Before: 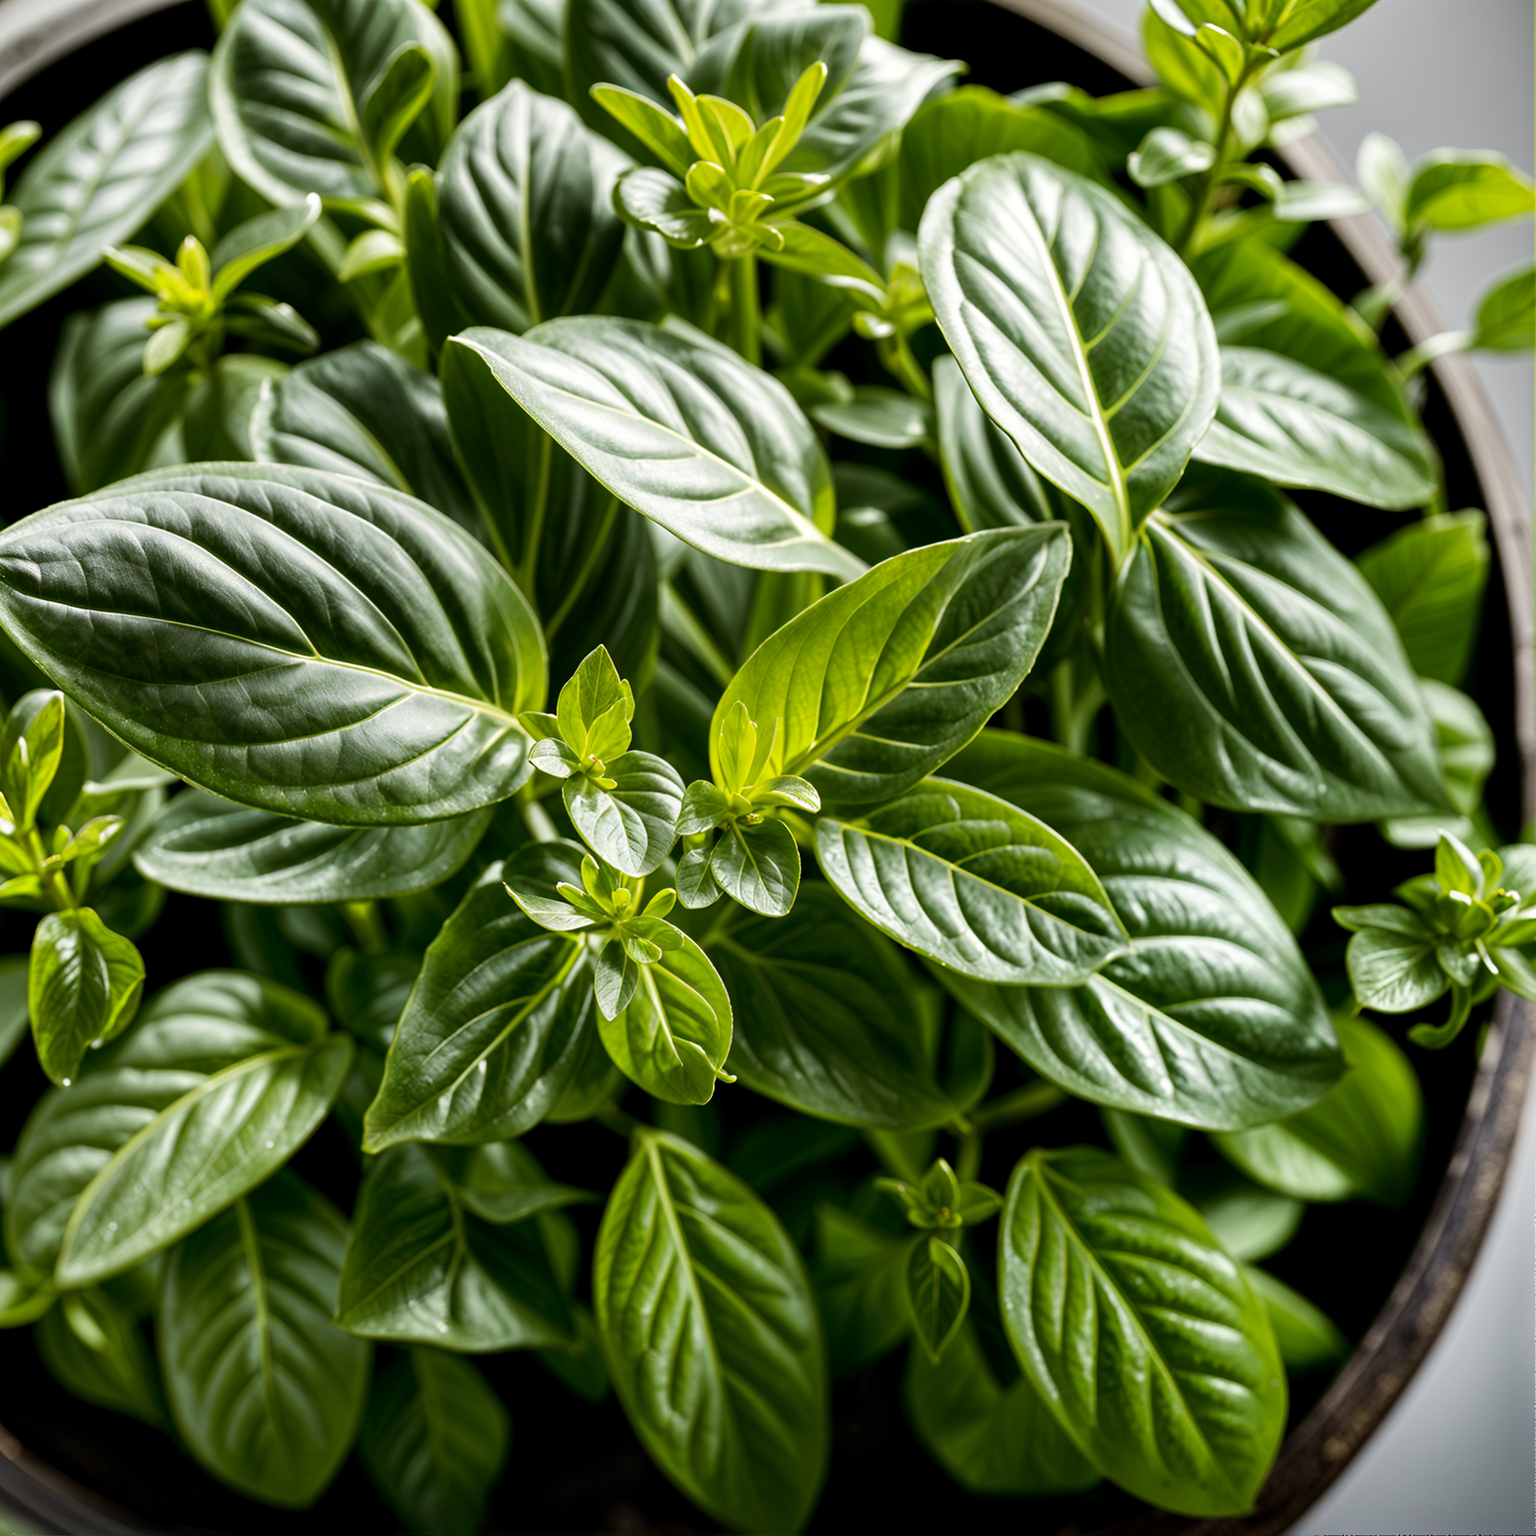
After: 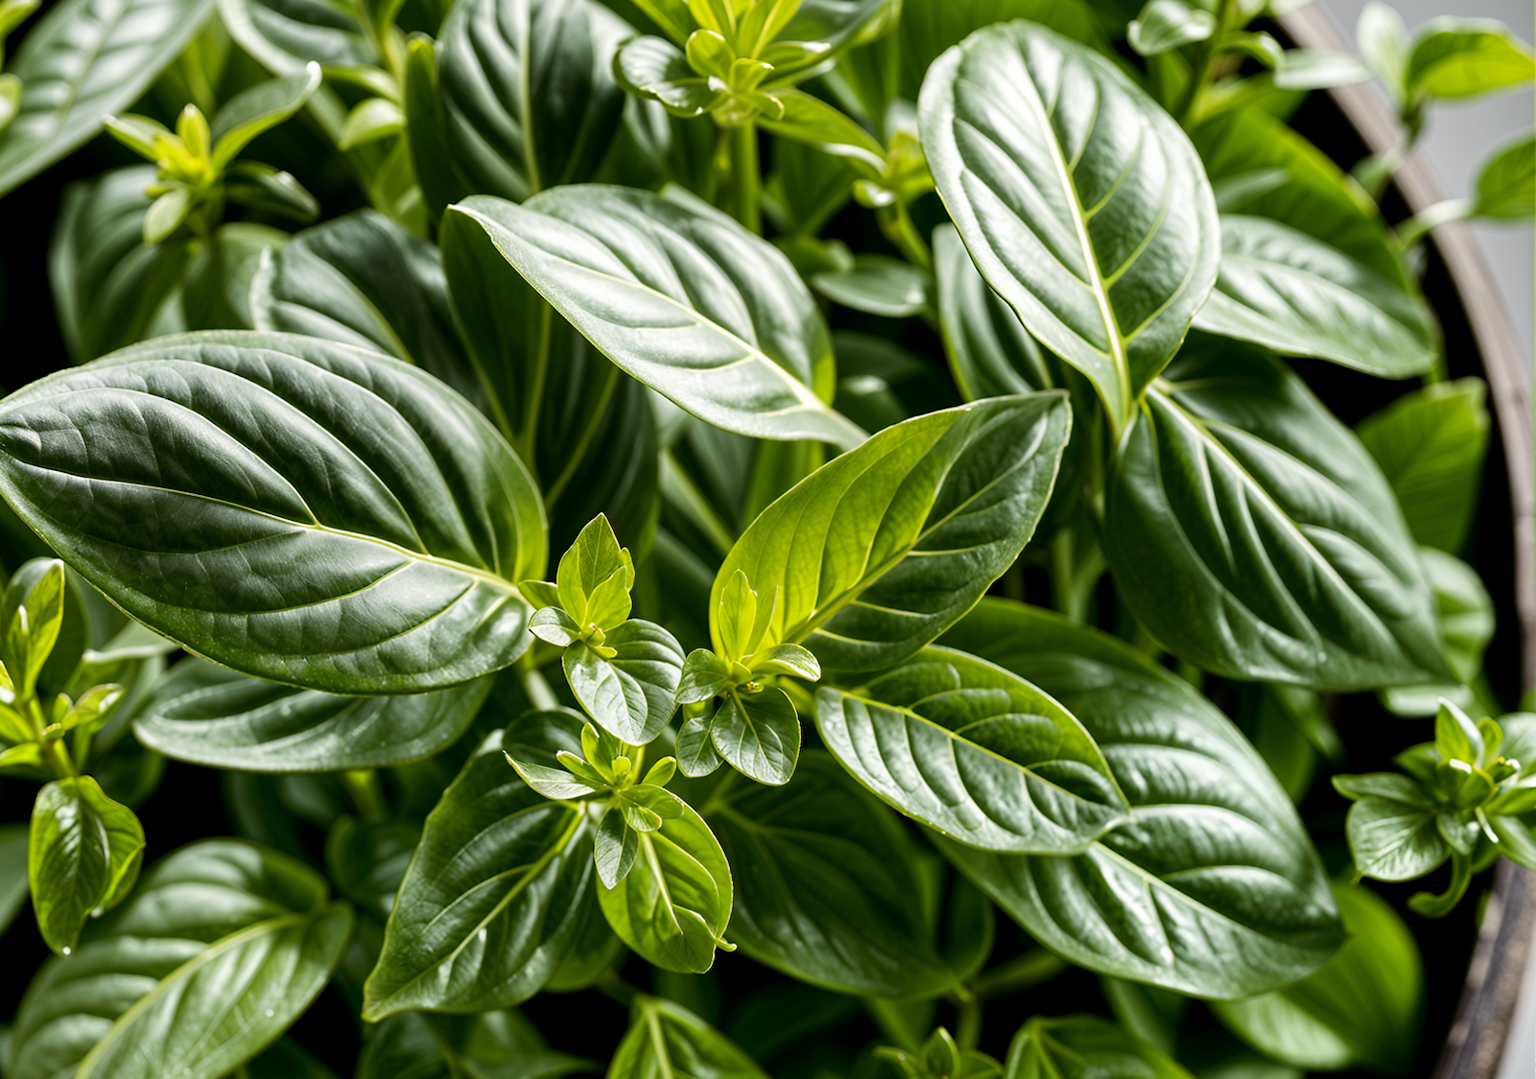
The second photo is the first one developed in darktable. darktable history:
crop and rotate: top 8.623%, bottom 21.086%
